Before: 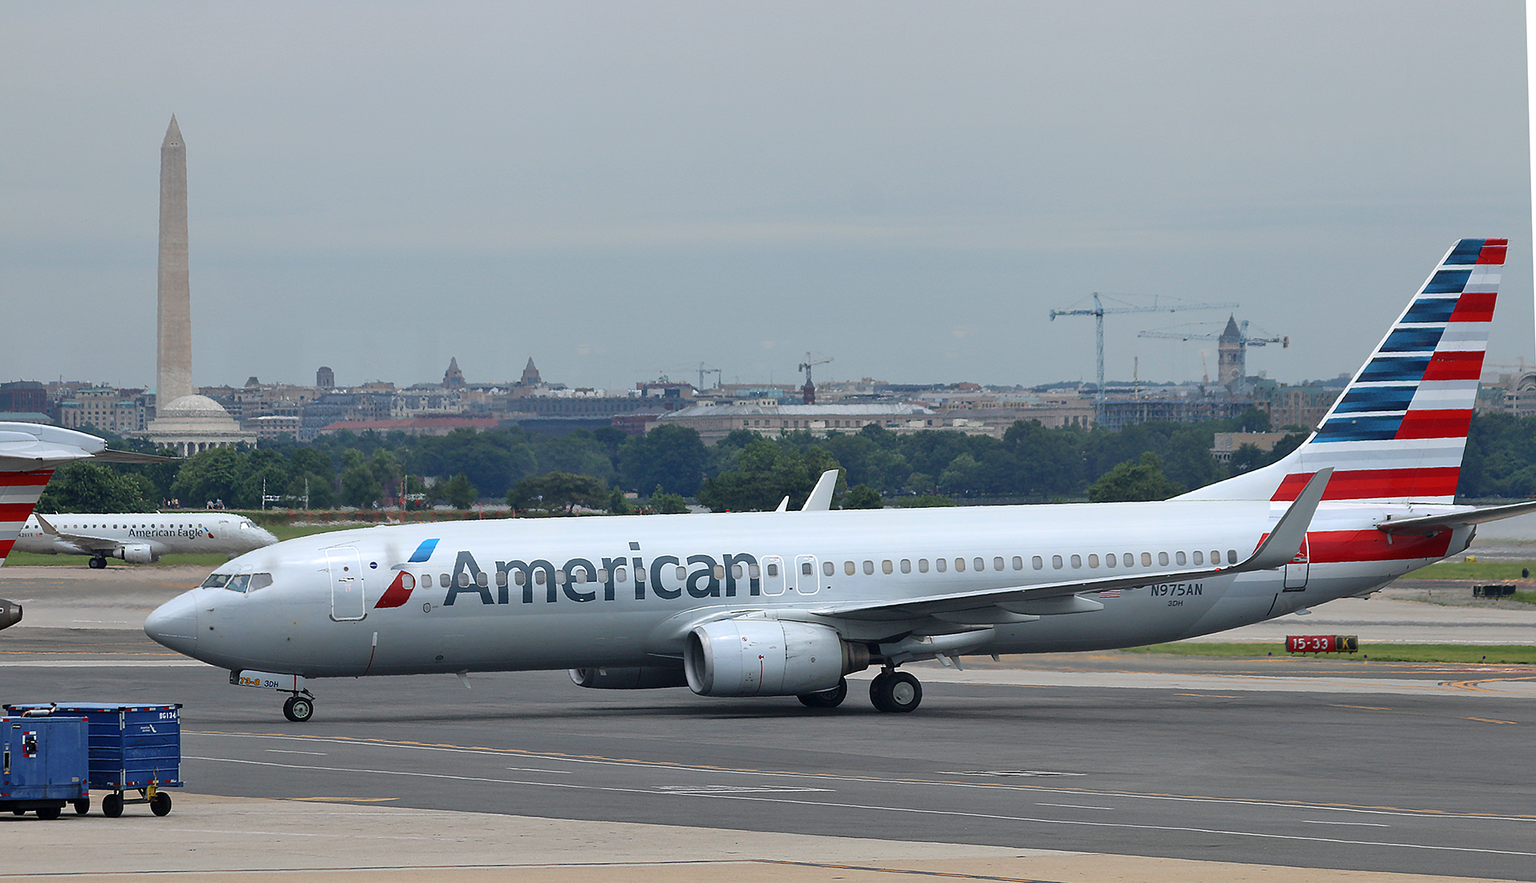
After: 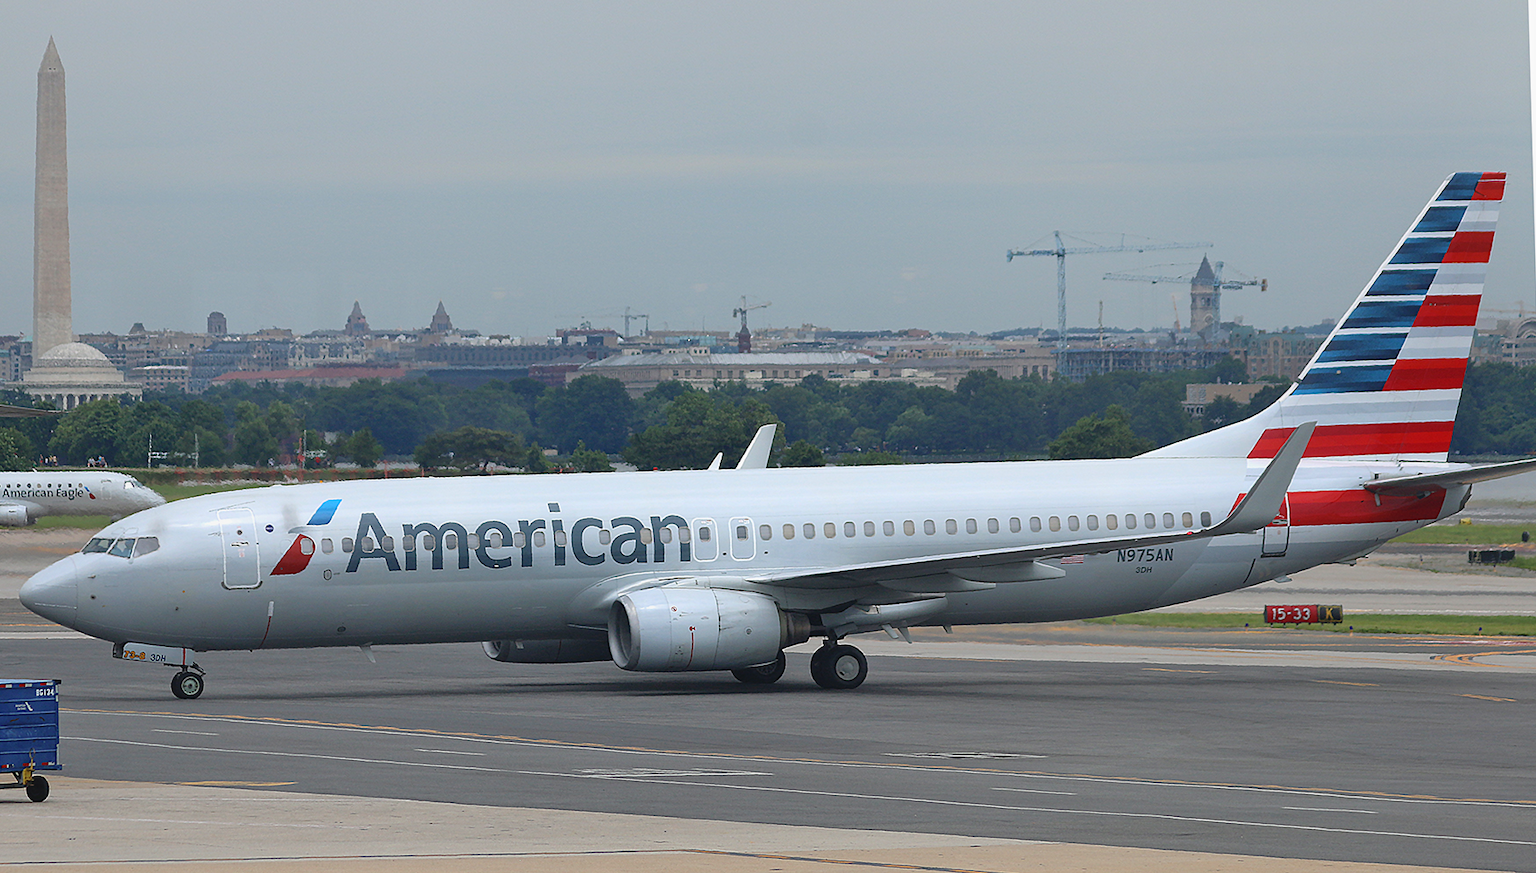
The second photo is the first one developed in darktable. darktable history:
crop and rotate: left 8.262%, top 9.226%
contrast equalizer: y [[0.439, 0.44, 0.442, 0.457, 0.493, 0.498], [0.5 ×6], [0.5 ×6], [0 ×6], [0 ×6]], mix 0.59
